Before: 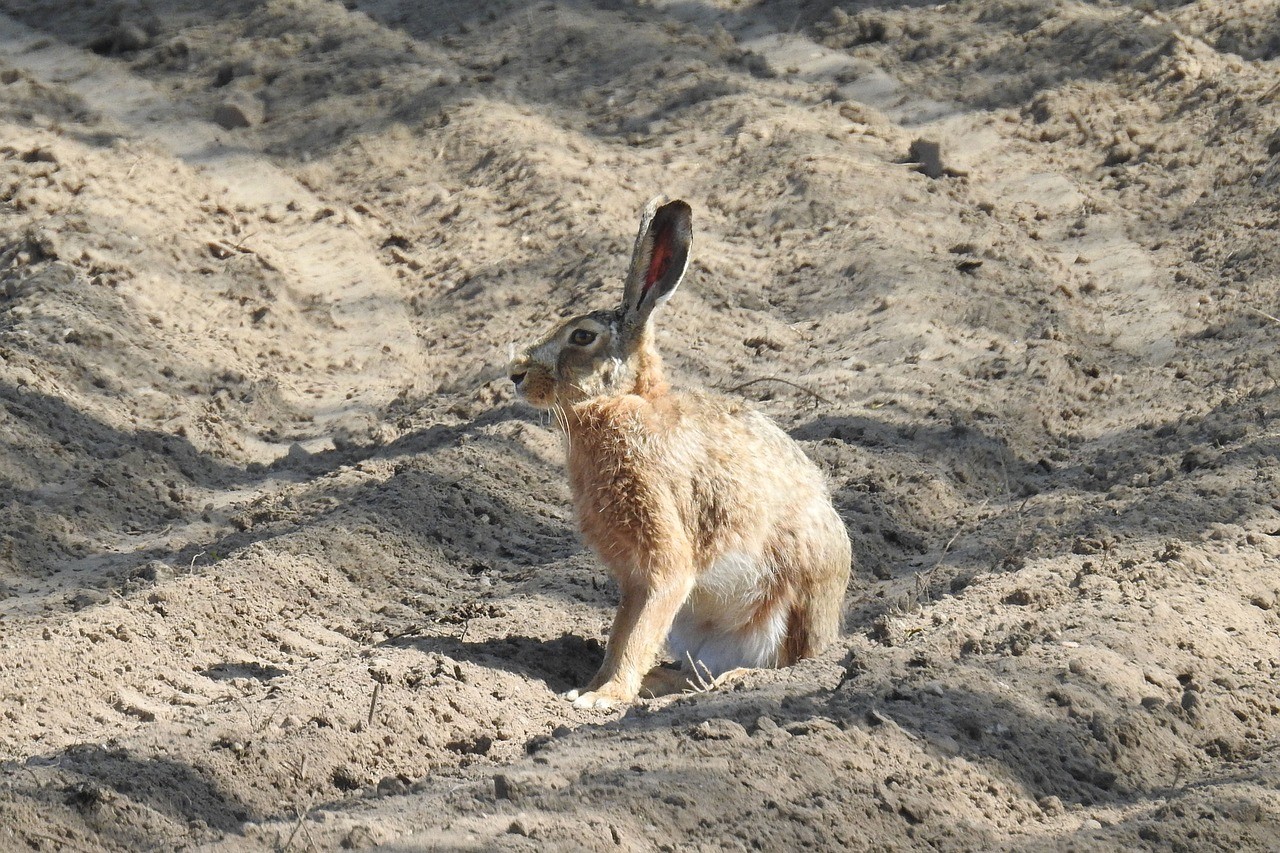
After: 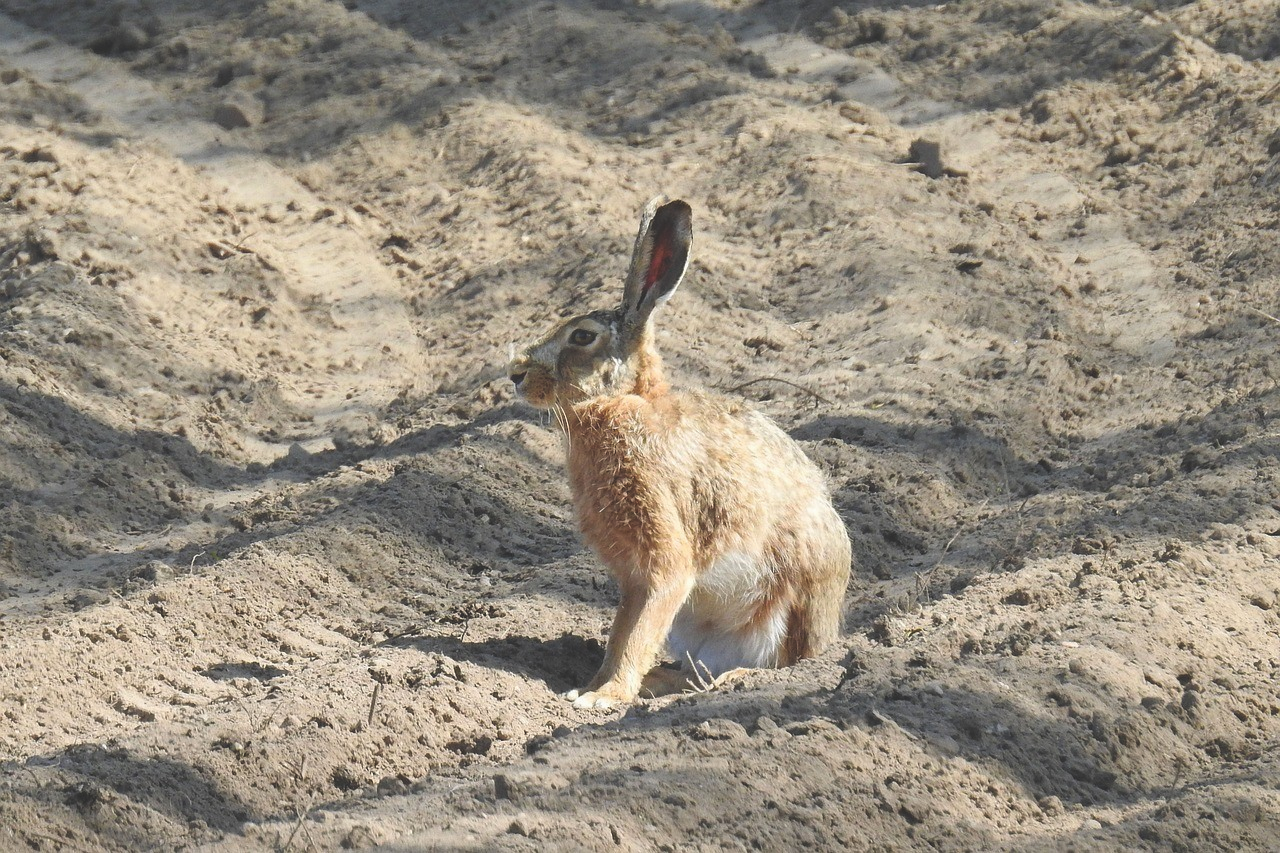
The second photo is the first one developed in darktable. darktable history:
color correction: highlights b* -0.01, saturation 1.12
exposure: black level correction -0.022, exposure -0.039 EV, compensate highlight preservation false
